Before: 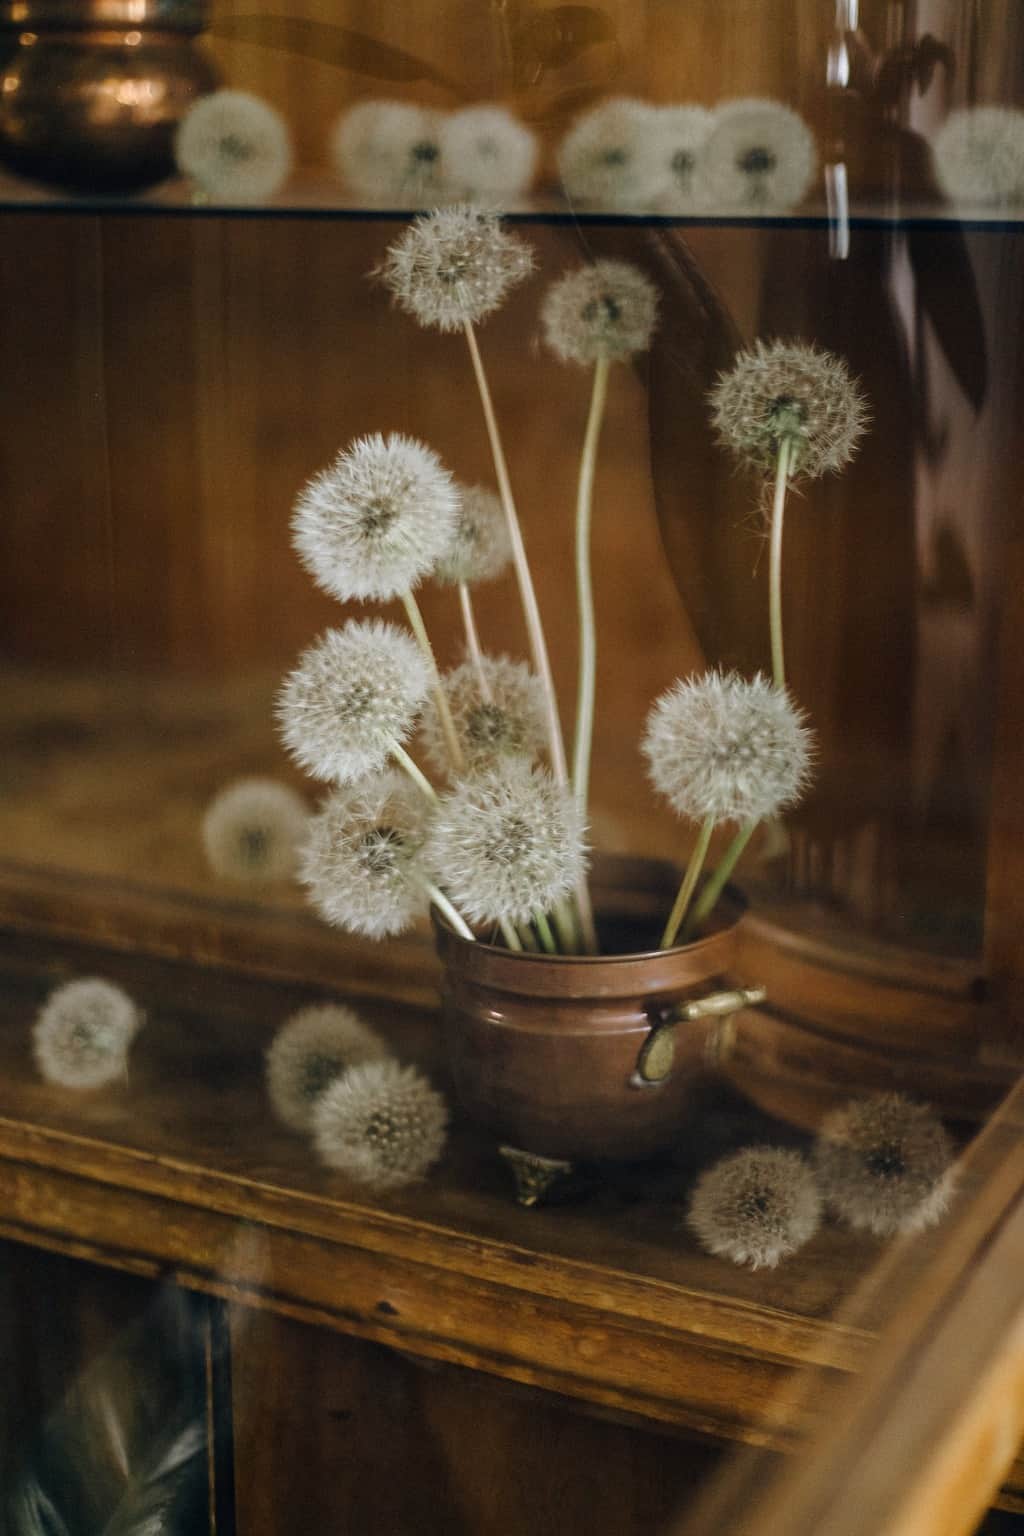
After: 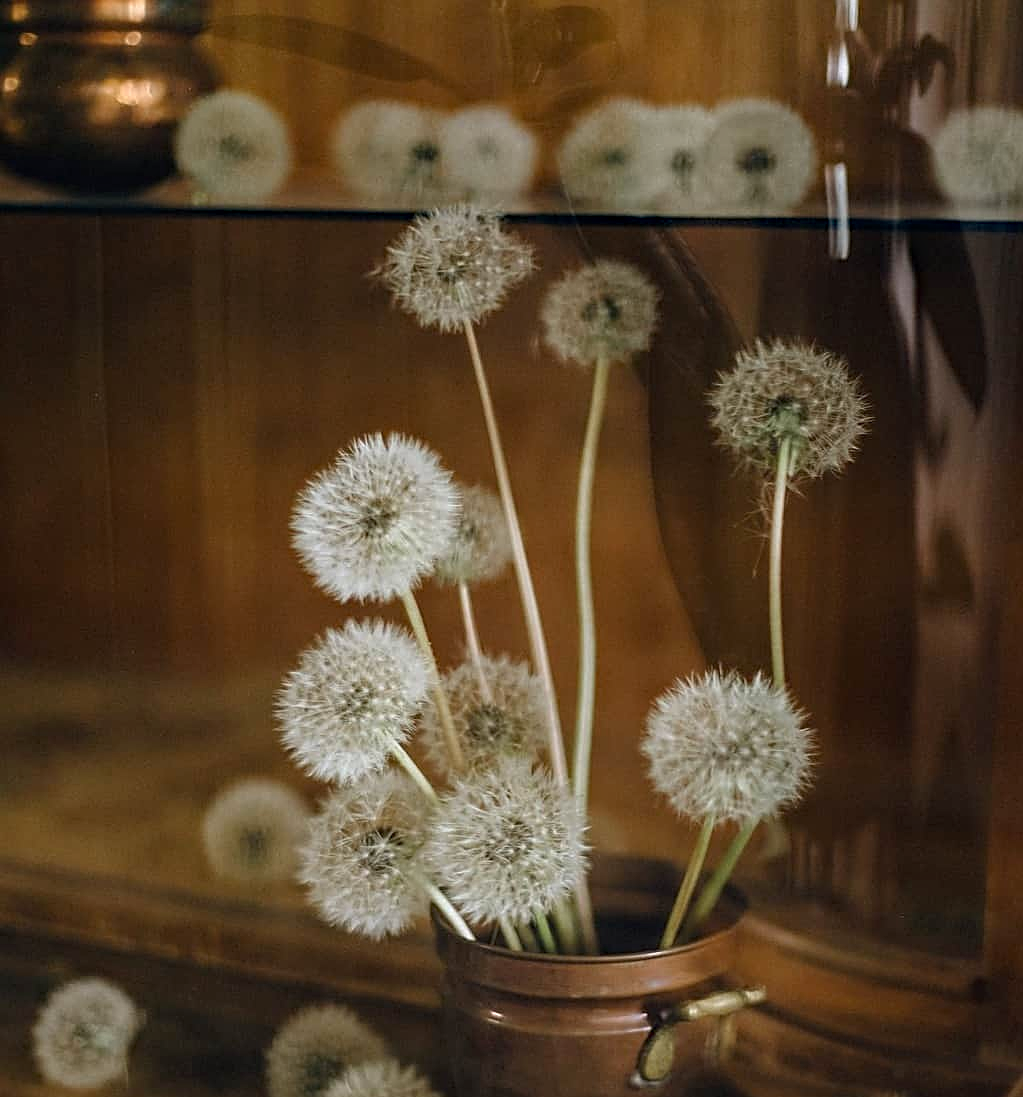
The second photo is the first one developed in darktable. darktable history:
haze removal: compatibility mode true, adaptive false
crop: bottom 28.576%
sharpen: on, module defaults
